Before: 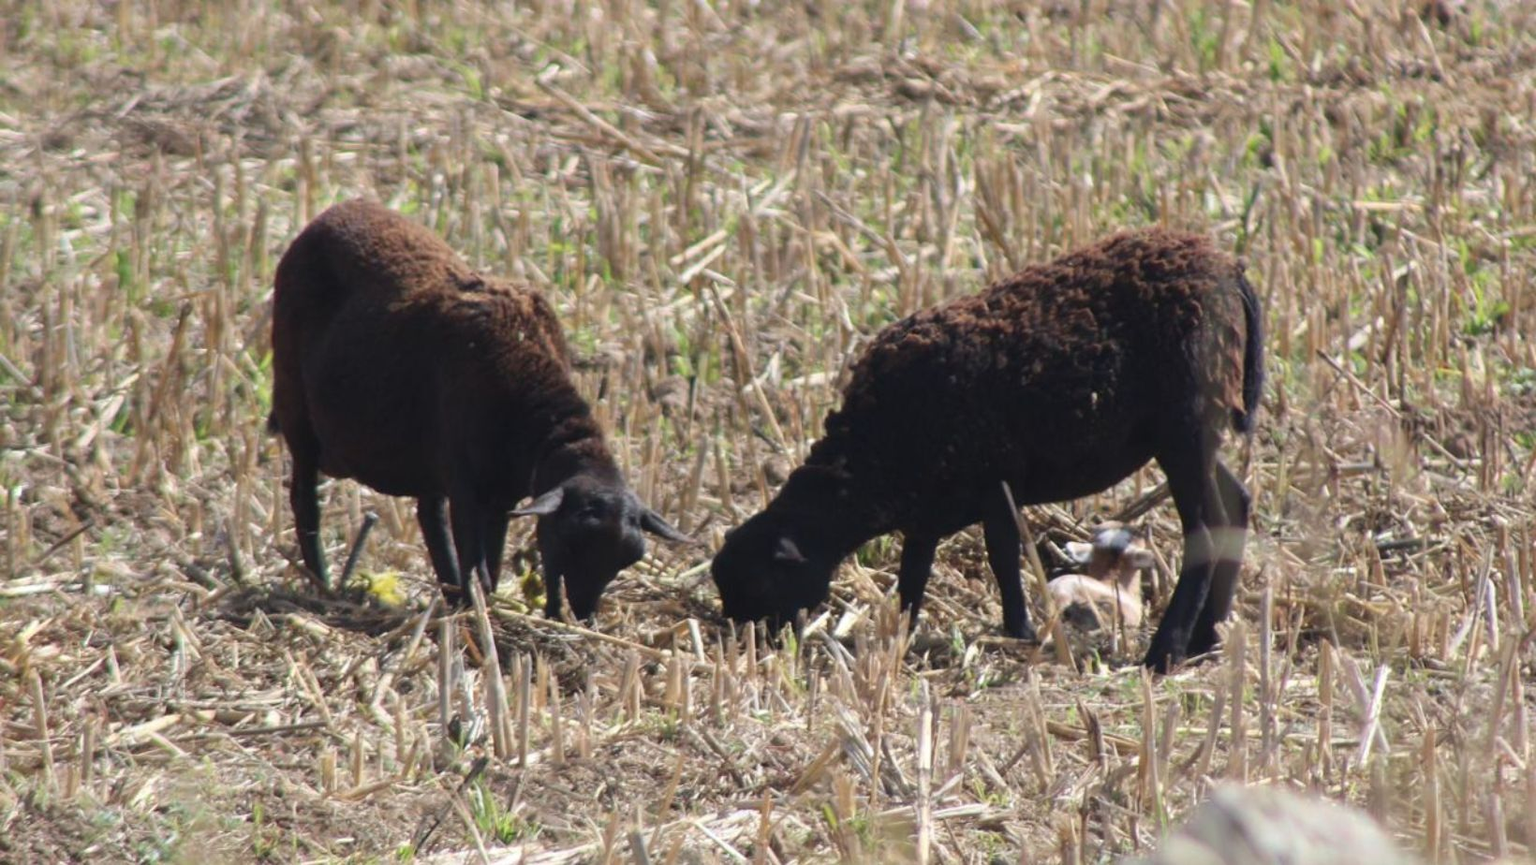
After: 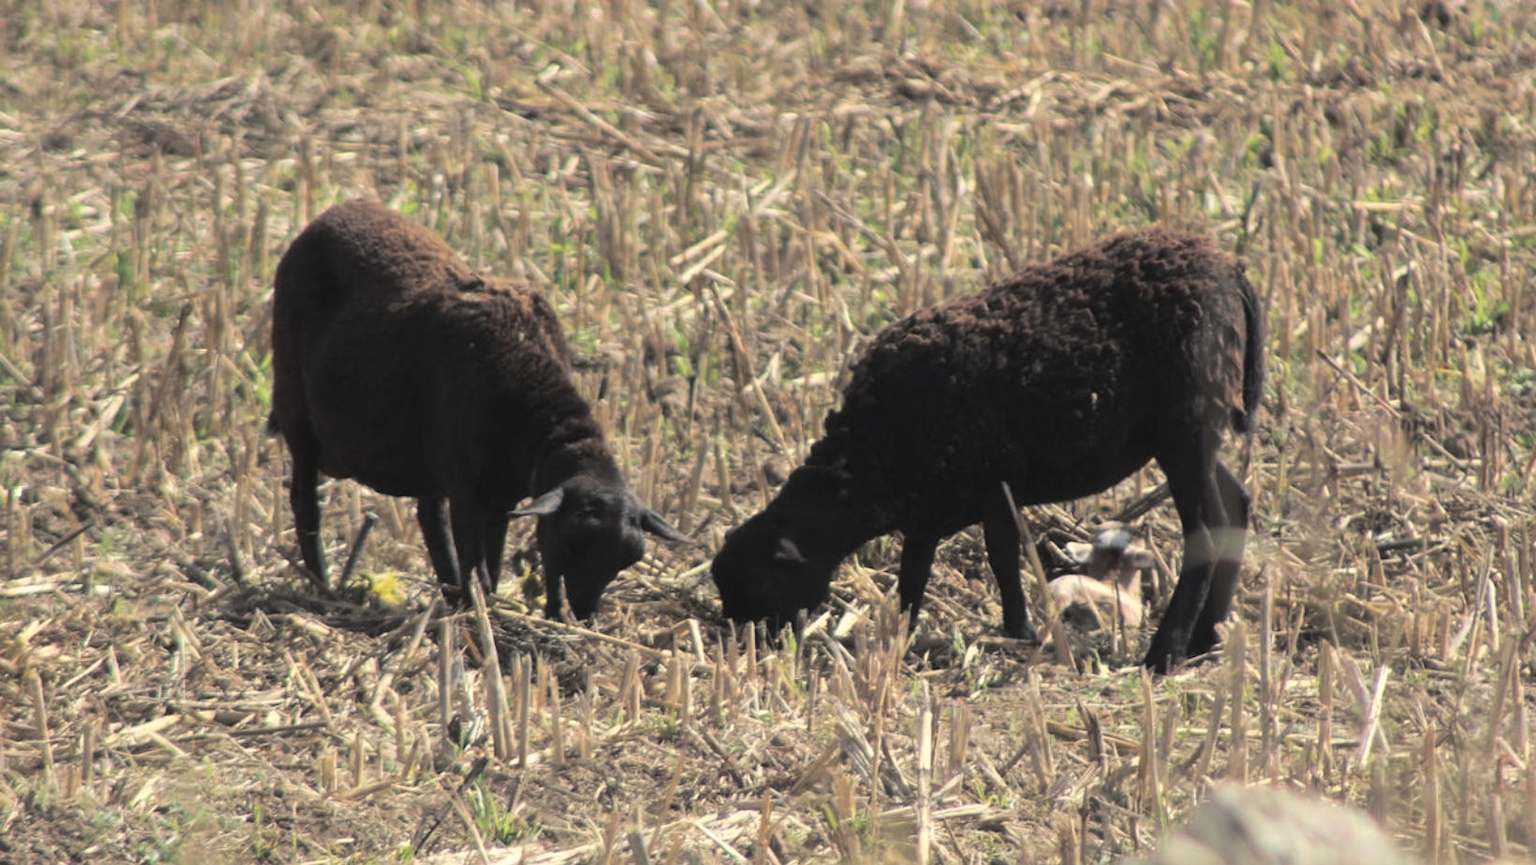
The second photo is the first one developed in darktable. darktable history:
split-toning: shadows › hue 43.2°, shadows › saturation 0, highlights › hue 50.4°, highlights › saturation 1
white balance: red 1.029, blue 0.92
